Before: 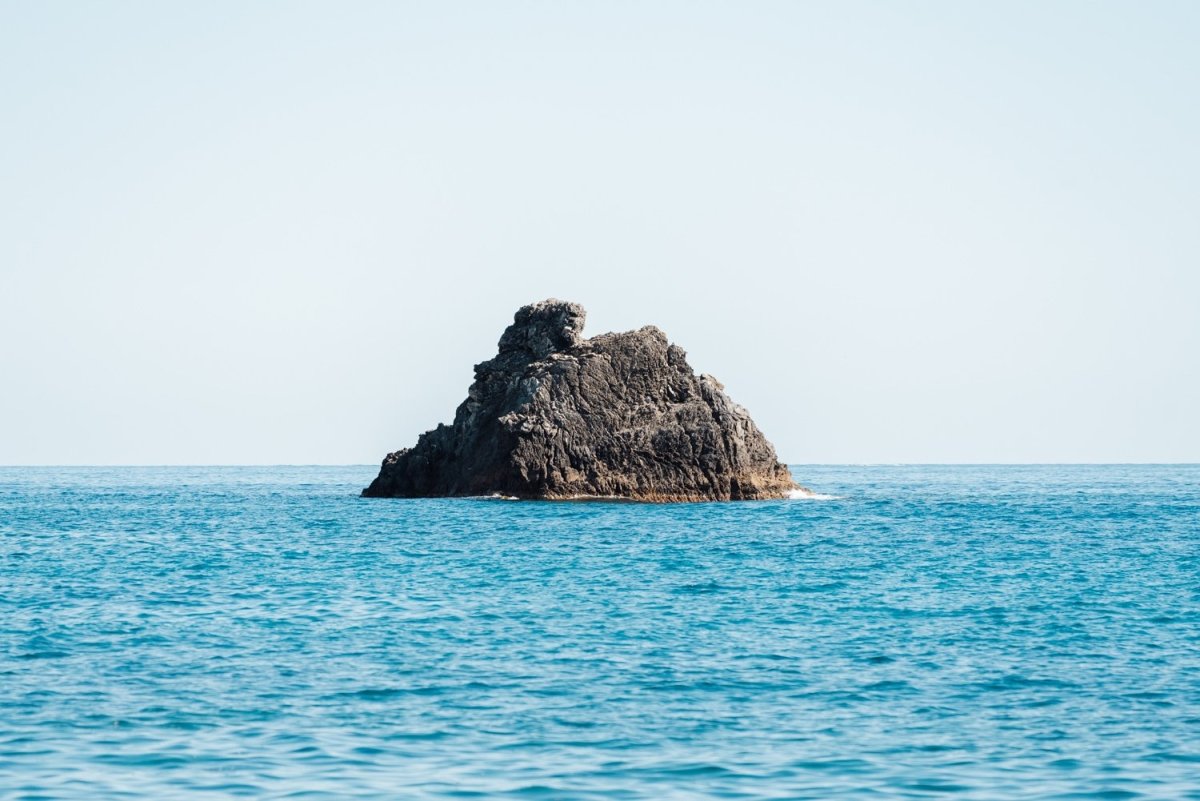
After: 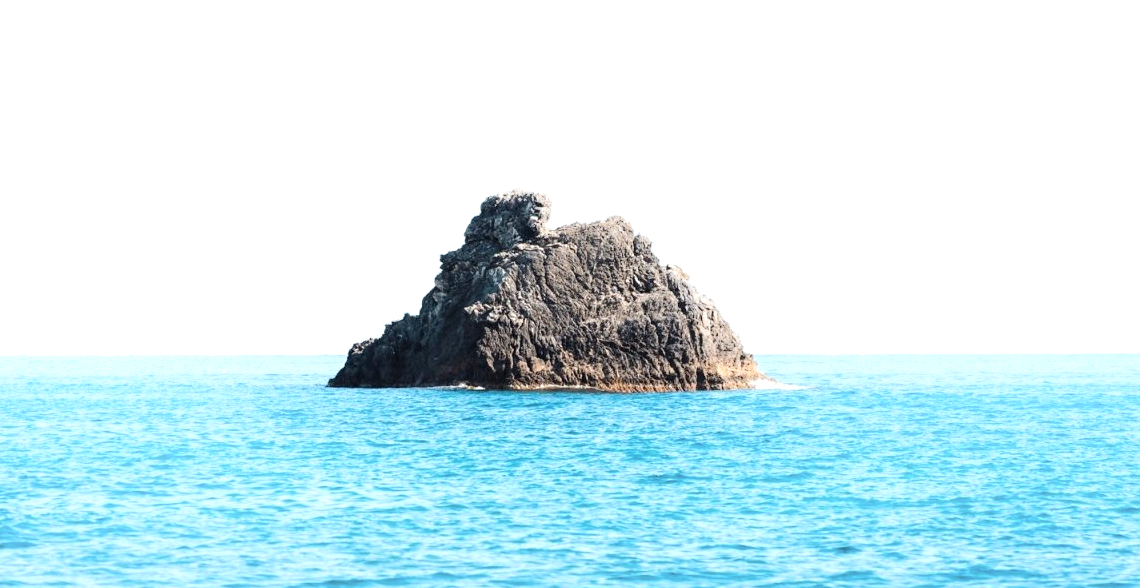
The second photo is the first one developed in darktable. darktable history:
exposure: exposure 0.6 EV, compensate highlight preservation false
crop and rotate: left 2.903%, top 13.853%, right 2.043%, bottom 12.706%
shadows and highlights: shadows -22.4, highlights 47.49, soften with gaussian
